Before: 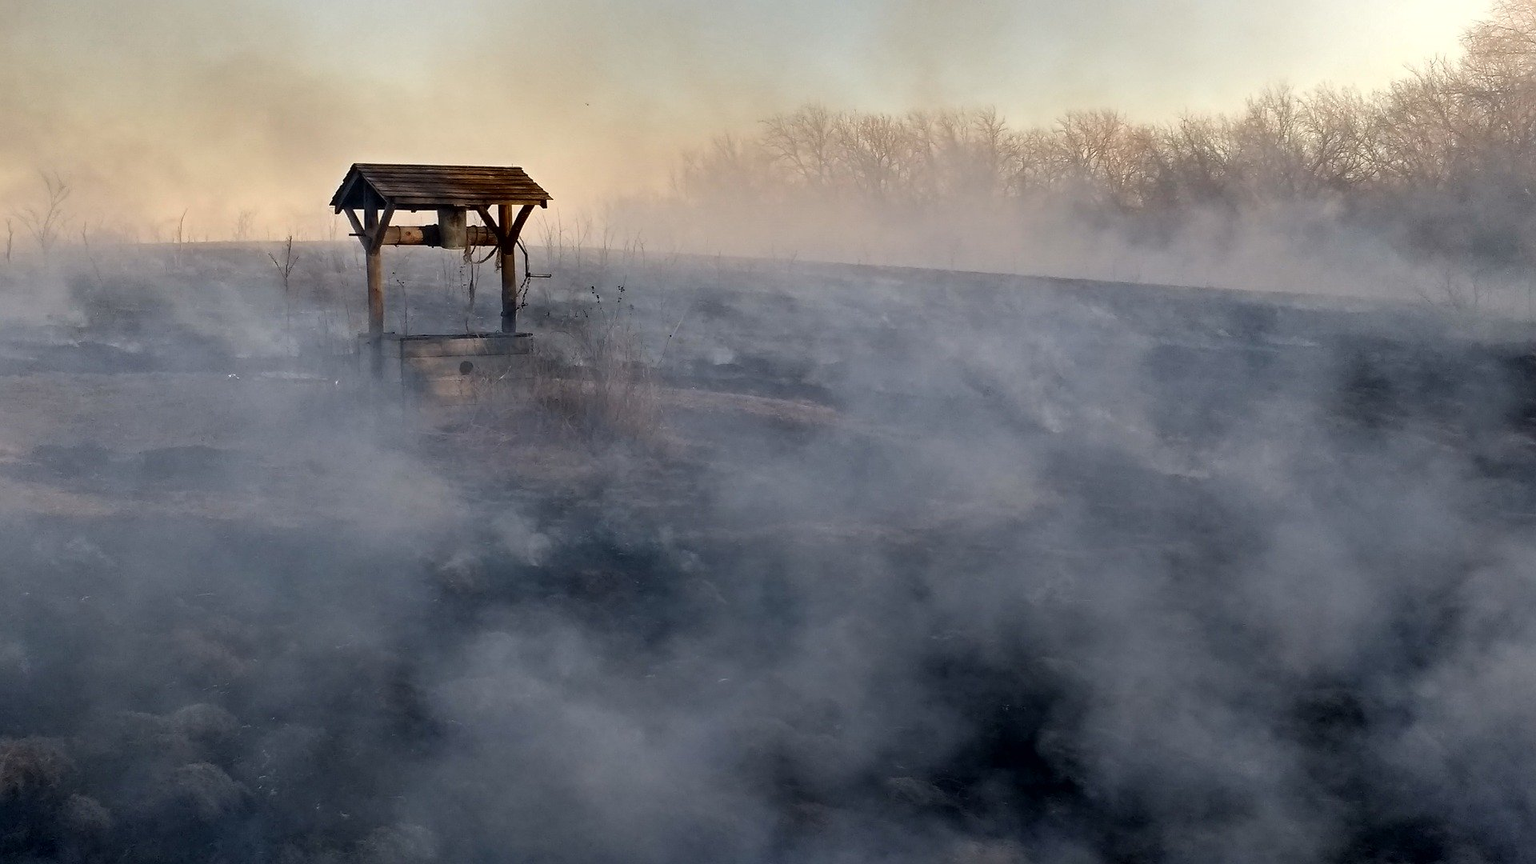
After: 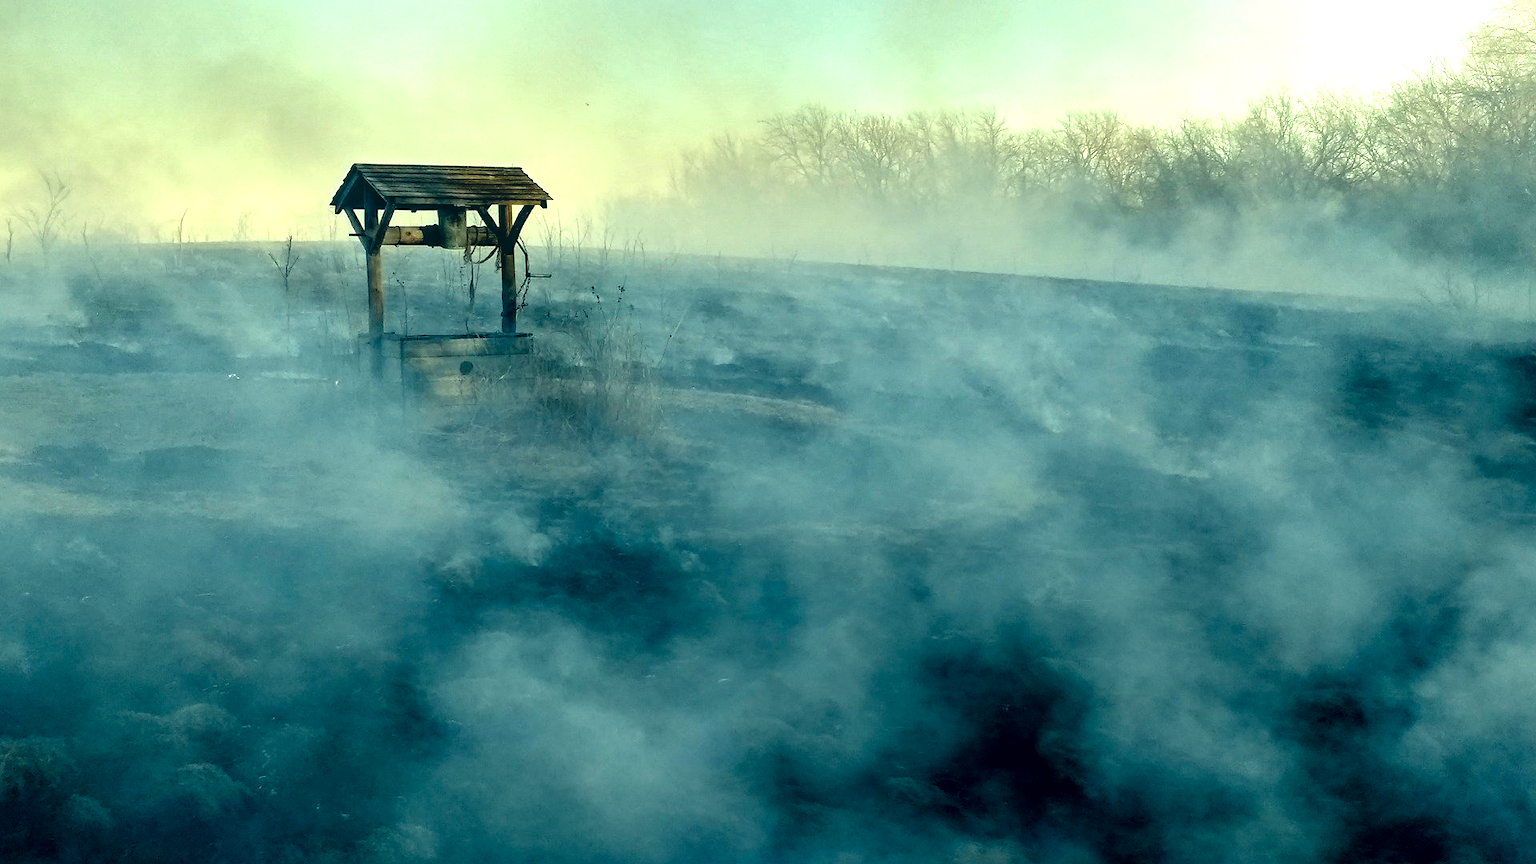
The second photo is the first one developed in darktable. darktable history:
tone equalizer: -8 EV -0.78 EV, -7 EV -0.705 EV, -6 EV -0.598 EV, -5 EV -0.412 EV, -3 EV 0.392 EV, -2 EV 0.6 EV, -1 EV 0.688 EV, +0 EV 0.754 EV
local contrast: on, module defaults
color correction: highlights a* -20.04, highlights b* 9.8, shadows a* -19.67, shadows b* -10.02
